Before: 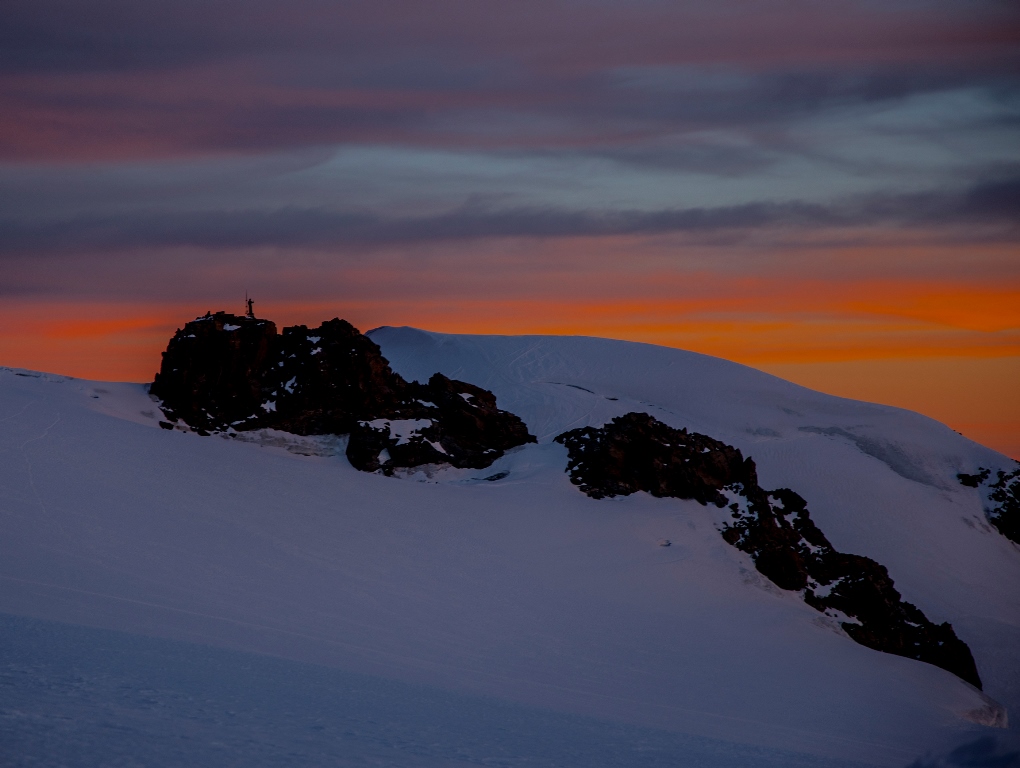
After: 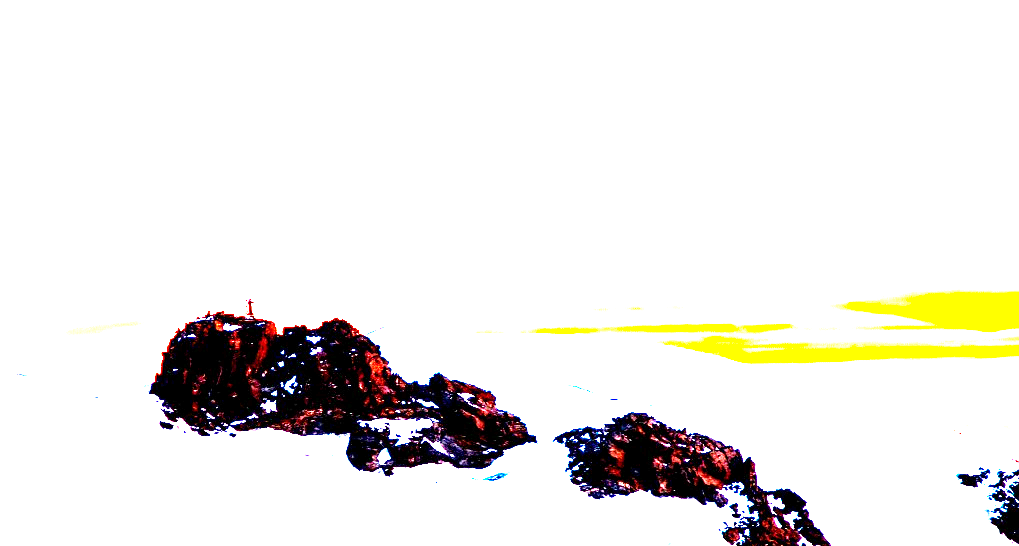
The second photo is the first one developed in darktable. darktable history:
crop: right 0%, bottom 28.834%
exposure: exposure 7.903 EV, compensate exposure bias true, compensate highlight preservation false
